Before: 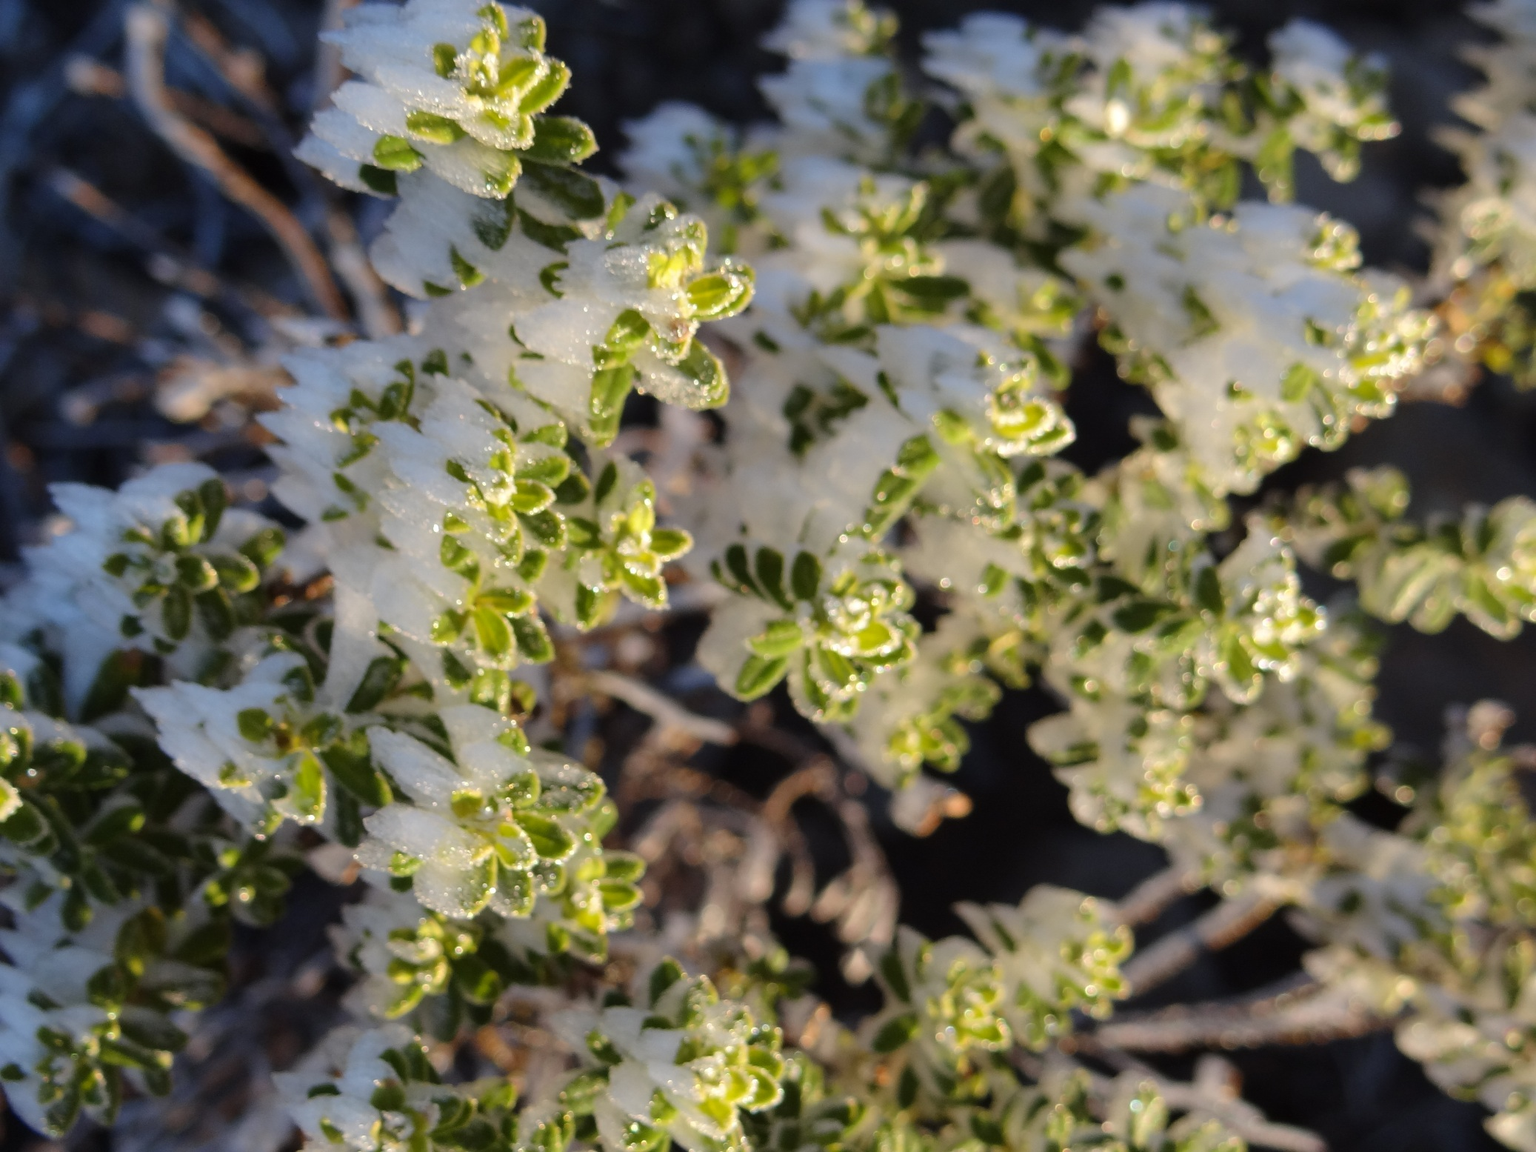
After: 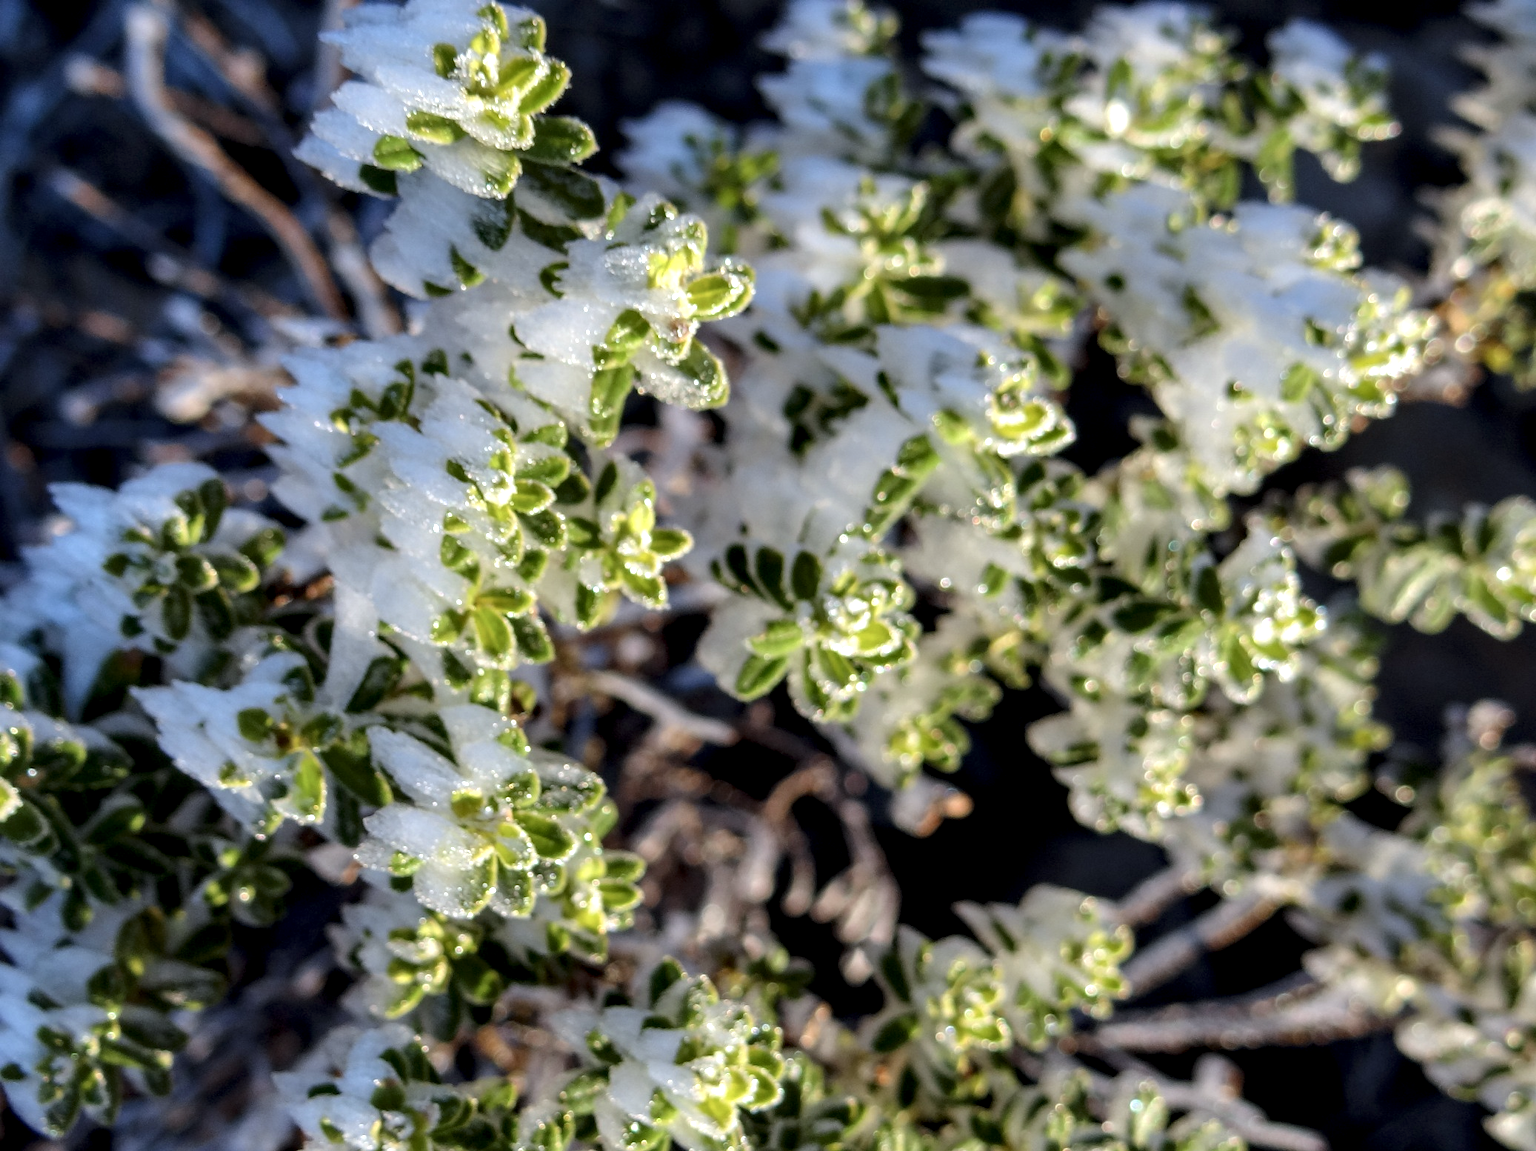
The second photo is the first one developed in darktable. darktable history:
local contrast: detail 160%
color calibration: x 0.37, y 0.382, temperature 4320.52 K
